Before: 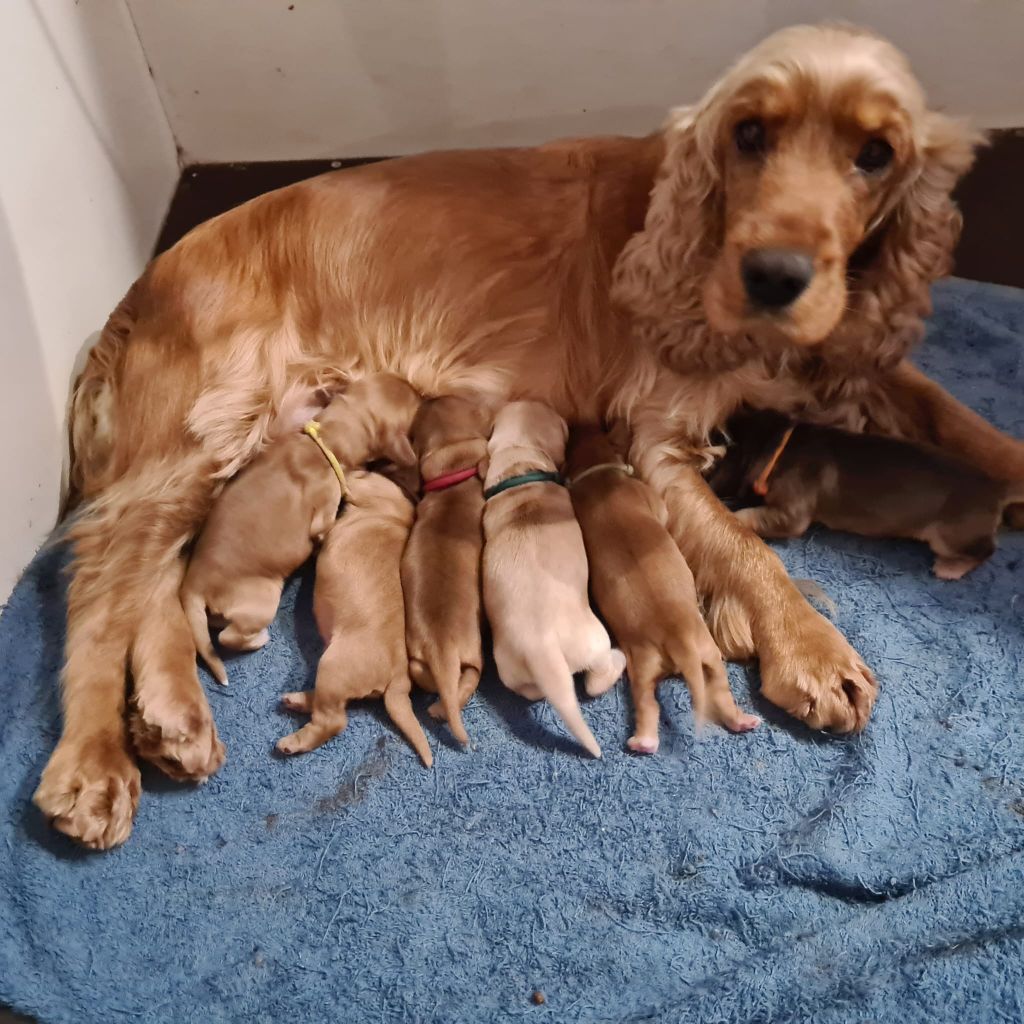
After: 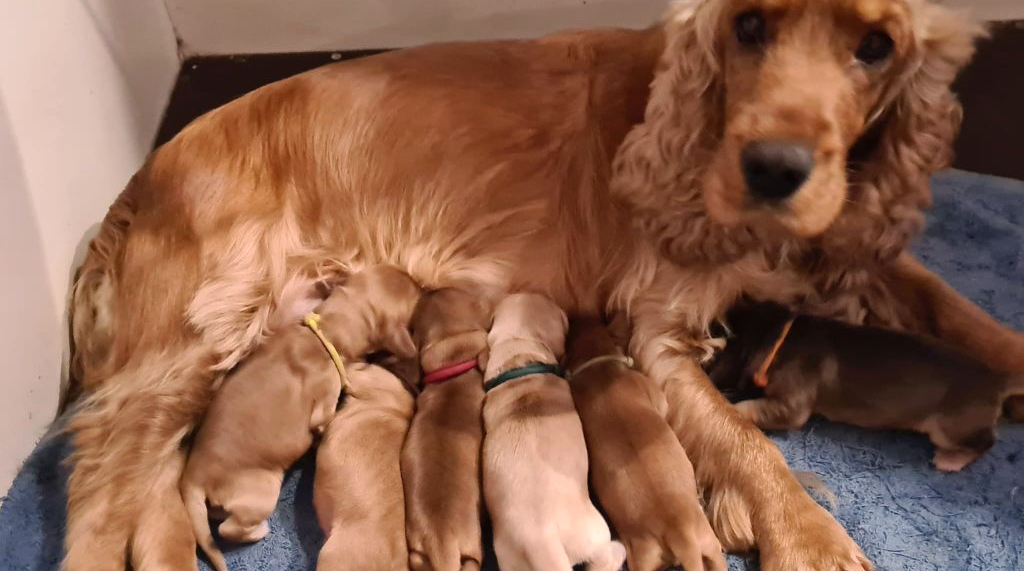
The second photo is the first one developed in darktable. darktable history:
crop and rotate: top 10.599%, bottom 33.578%
color correction: highlights a* 5.95, highlights b* 4.89
color zones: curves: ch0 [(0.25, 0.5) (0.636, 0.25) (0.75, 0.5)]
